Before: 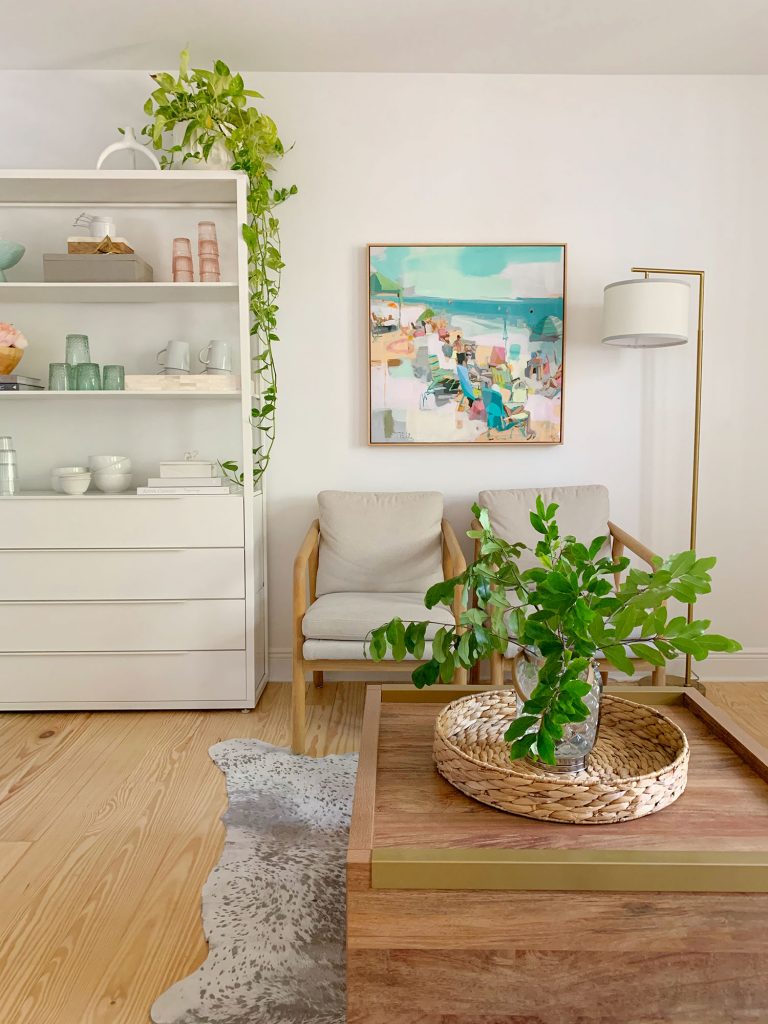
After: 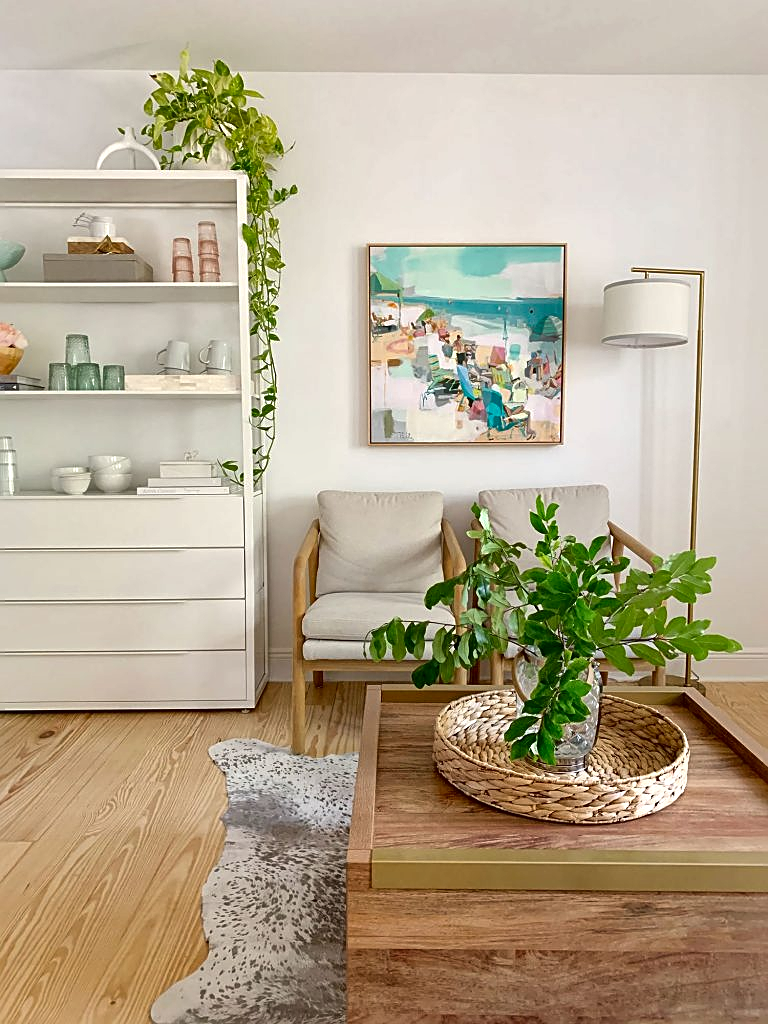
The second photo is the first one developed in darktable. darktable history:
sharpen: on, module defaults
local contrast: mode bilateral grid, contrast 25, coarseness 60, detail 151%, midtone range 0.2
tone equalizer: on, module defaults
